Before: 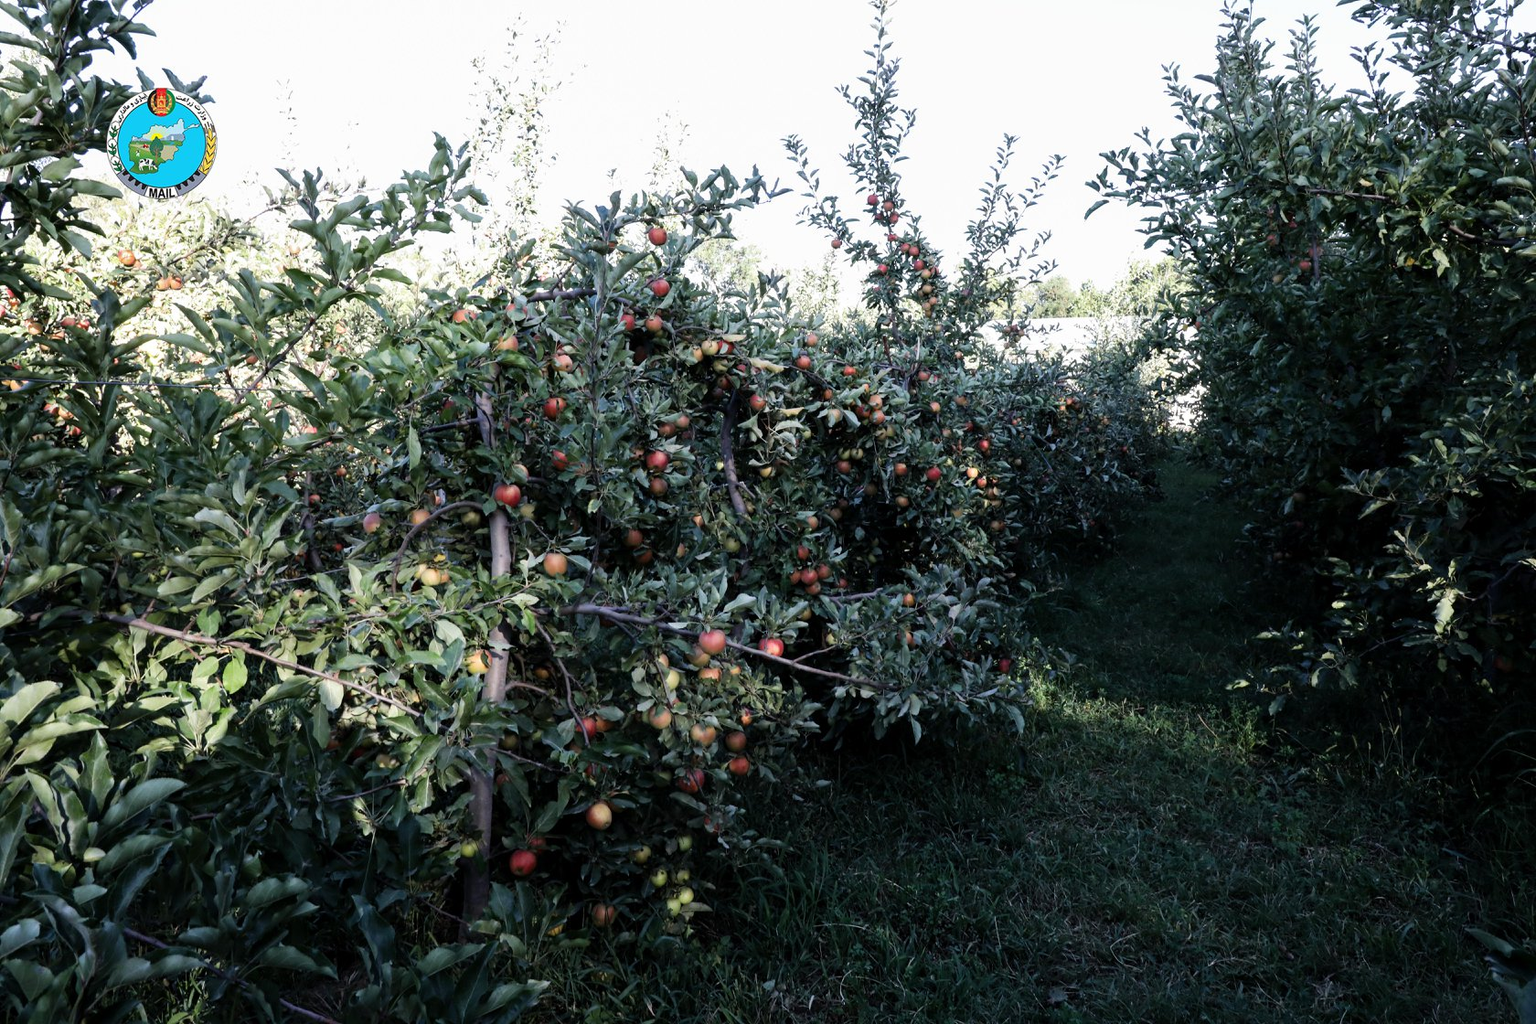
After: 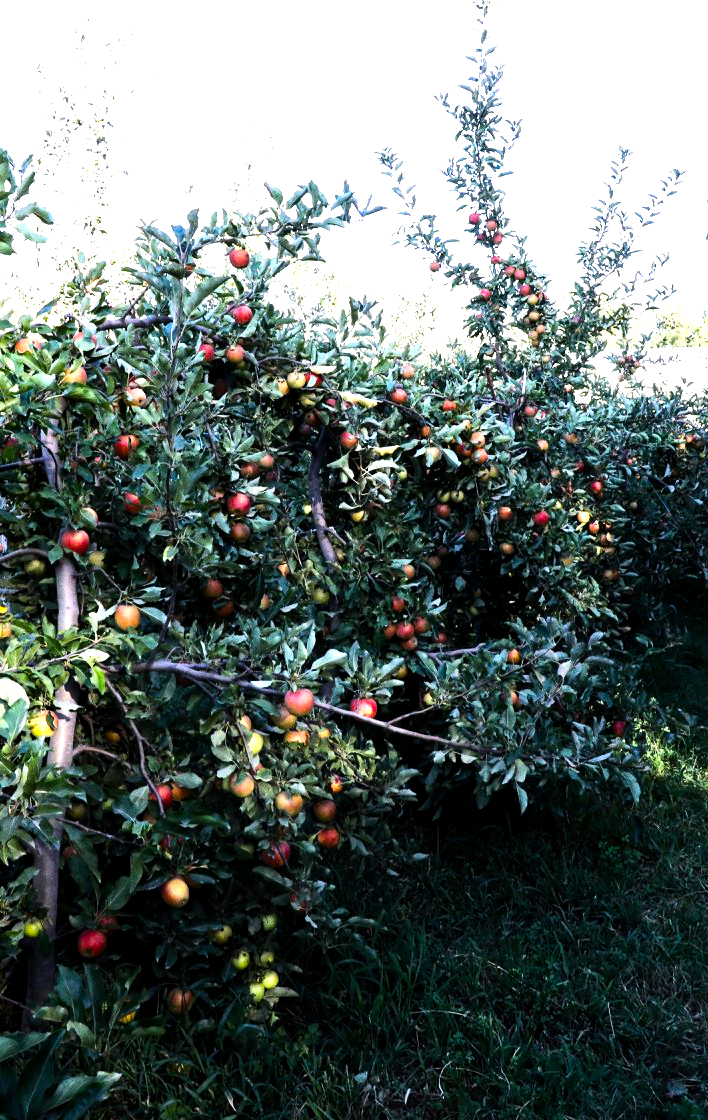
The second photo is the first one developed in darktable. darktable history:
color balance rgb: linear chroma grading › global chroma 15%, perceptual saturation grading › global saturation 30%
exposure: black level correction 0.001, exposure 0.5 EV, compensate exposure bias true, compensate highlight preservation false
tone equalizer: -8 EV -0.75 EV, -7 EV -0.7 EV, -6 EV -0.6 EV, -5 EV -0.4 EV, -3 EV 0.4 EV, -2 EV 0.6 EV, -1 EV 0.7 EV, +0 EV 0.75 EV, edges refinement/feathering 500, mask exposure compensation -1.57 EV, preserve details no
crop: left 28.583%, right 29.231%
grain: on, module defaults
